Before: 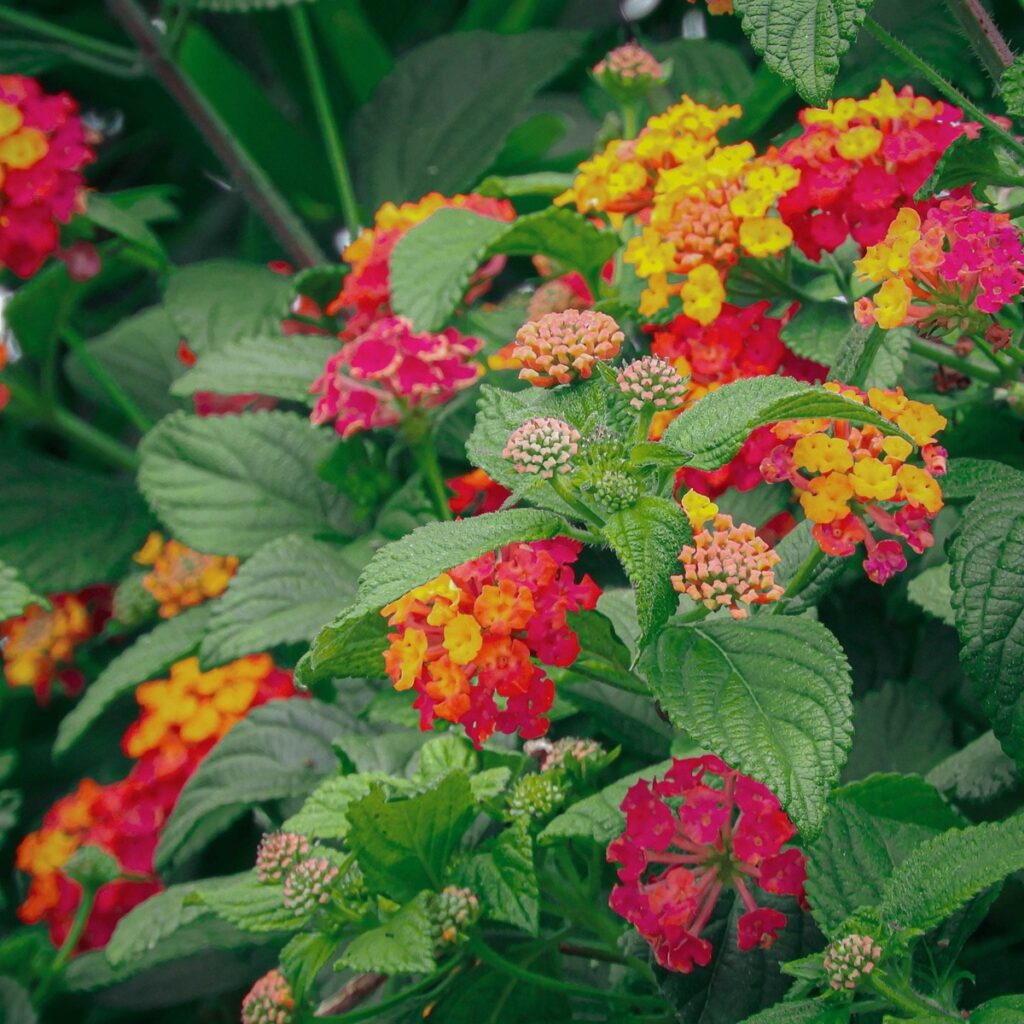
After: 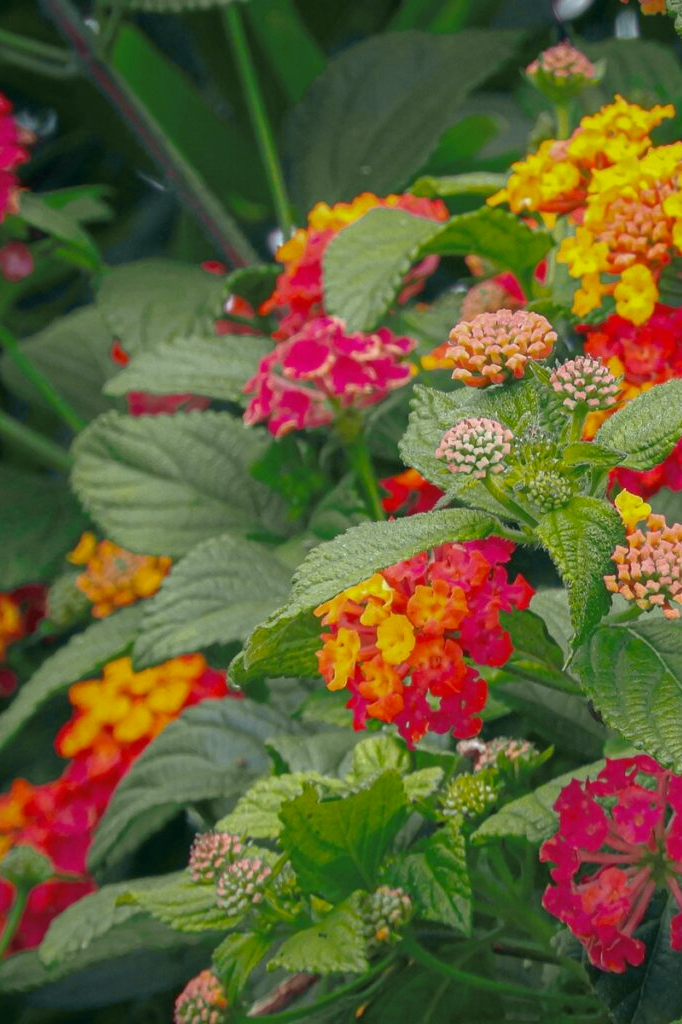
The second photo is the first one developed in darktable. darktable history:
crop and rotate: left 6.617%, right 26.717%
tone curve: curves: ch0 [(0, 0) (0.15, 0.17) (0.452, 0.437) (0.611, 0.588) (0.751, 0.749) (1, 1)]; ch1 [(0, 0) (0.325, 0.327) (0.413, 0.442) (0.475, 0.467) (0.512, 0.522) (0.541, 0.55) (0.617, 0.612) (0.695, 0.697) (1, 1)]; ch2 [(0, 0) (0.386, 0.397) (0.452, 0.459) (0.505, 0.498) (0.536, 0.546) (0.574, 0.571) (0.633, 0.653) (1, 1)], color space Lab, independent channels, preserve colors none
